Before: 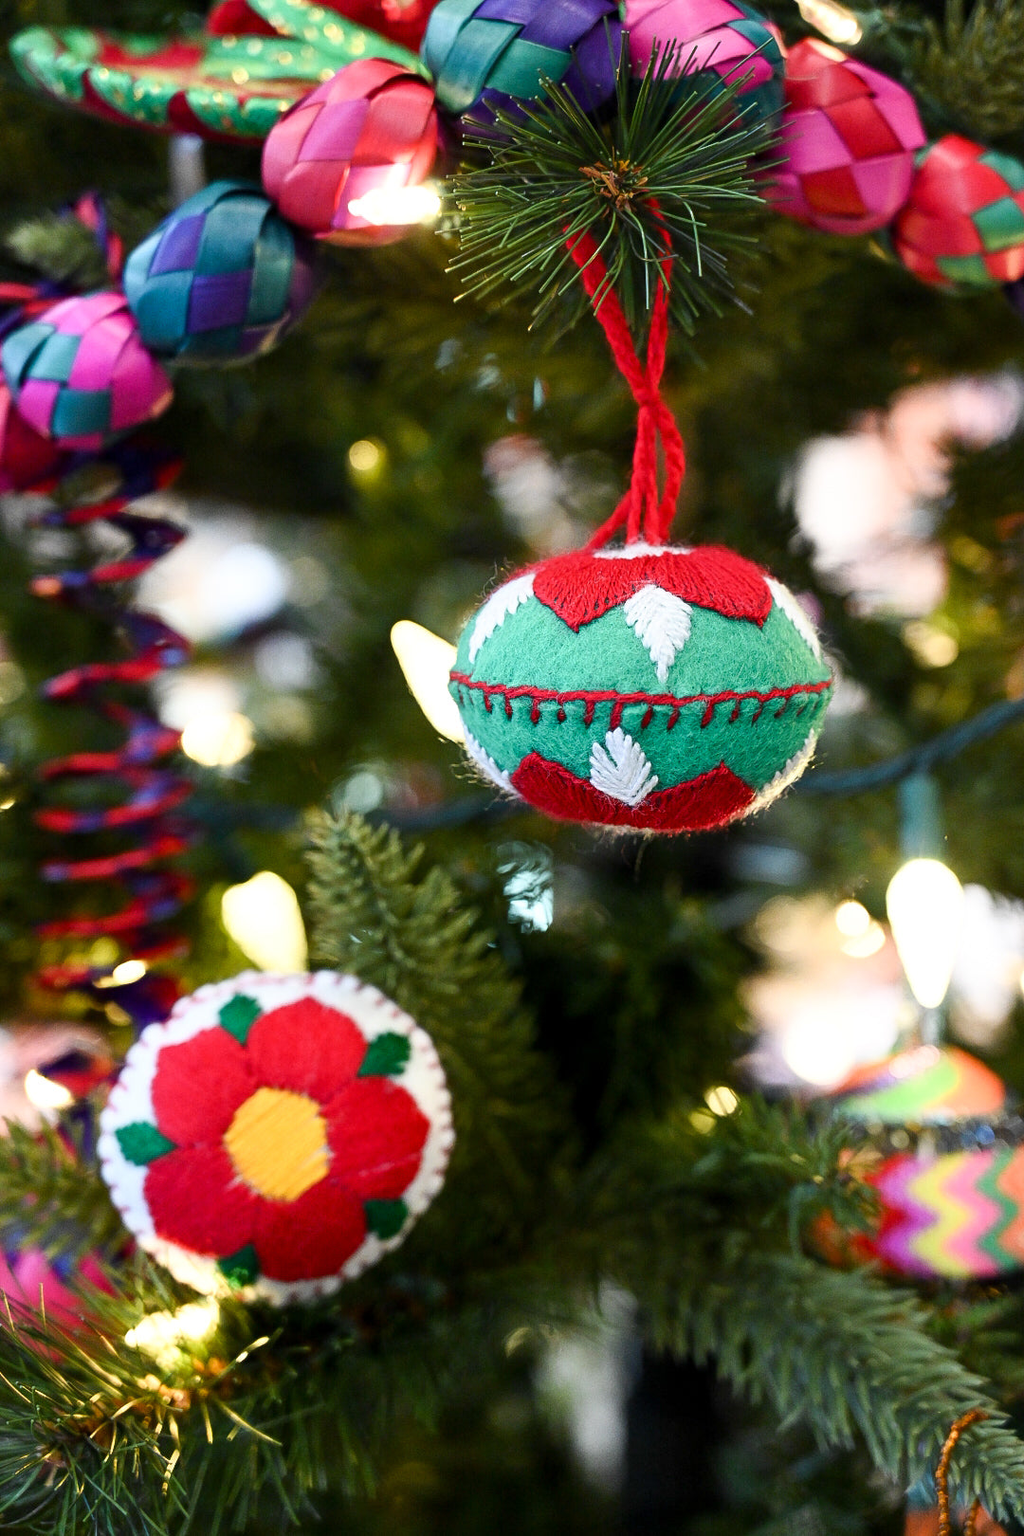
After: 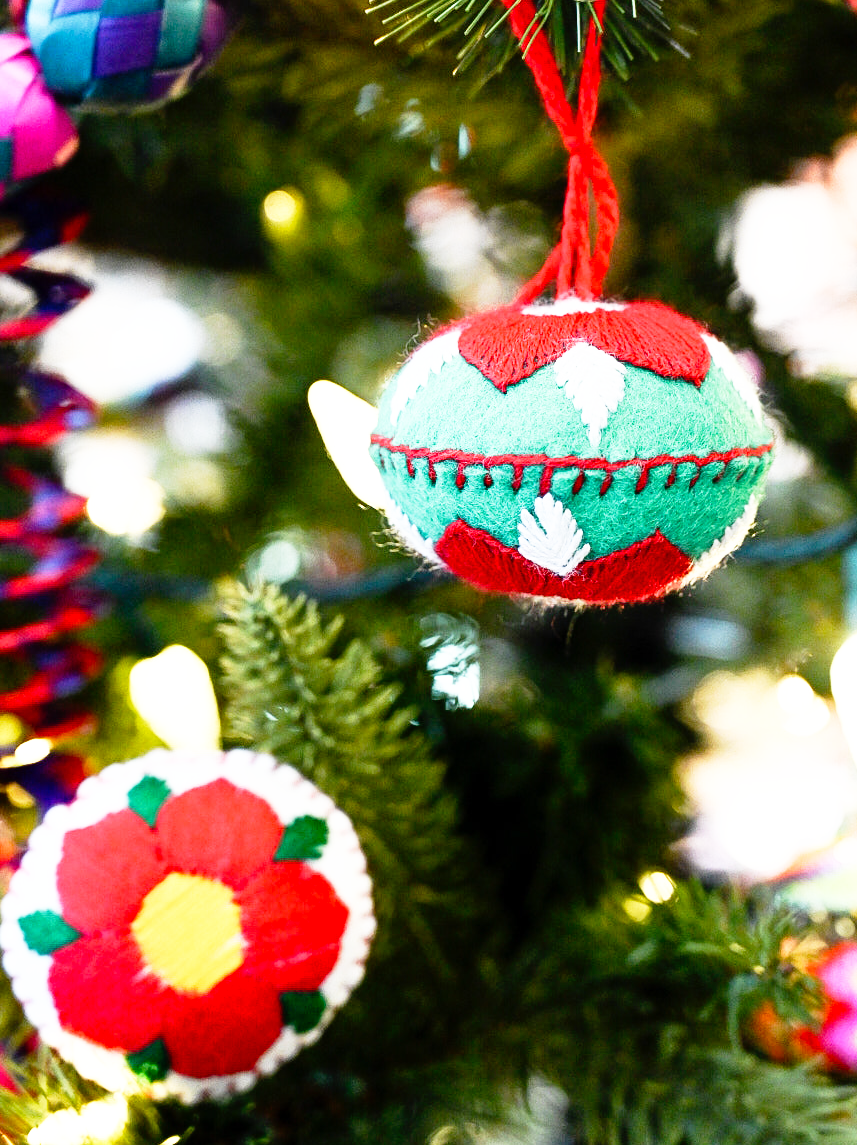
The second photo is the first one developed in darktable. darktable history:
crop: left 9.712%, top 16.928%, right 10.845%, bottom 12.332%
base curve: curves: ch0 [(0, 0) (0.012, 0.01) (0.073, 0.168) (0.31, 0.711) (0.645, 0.957) (1, 1)], preserve colors none
